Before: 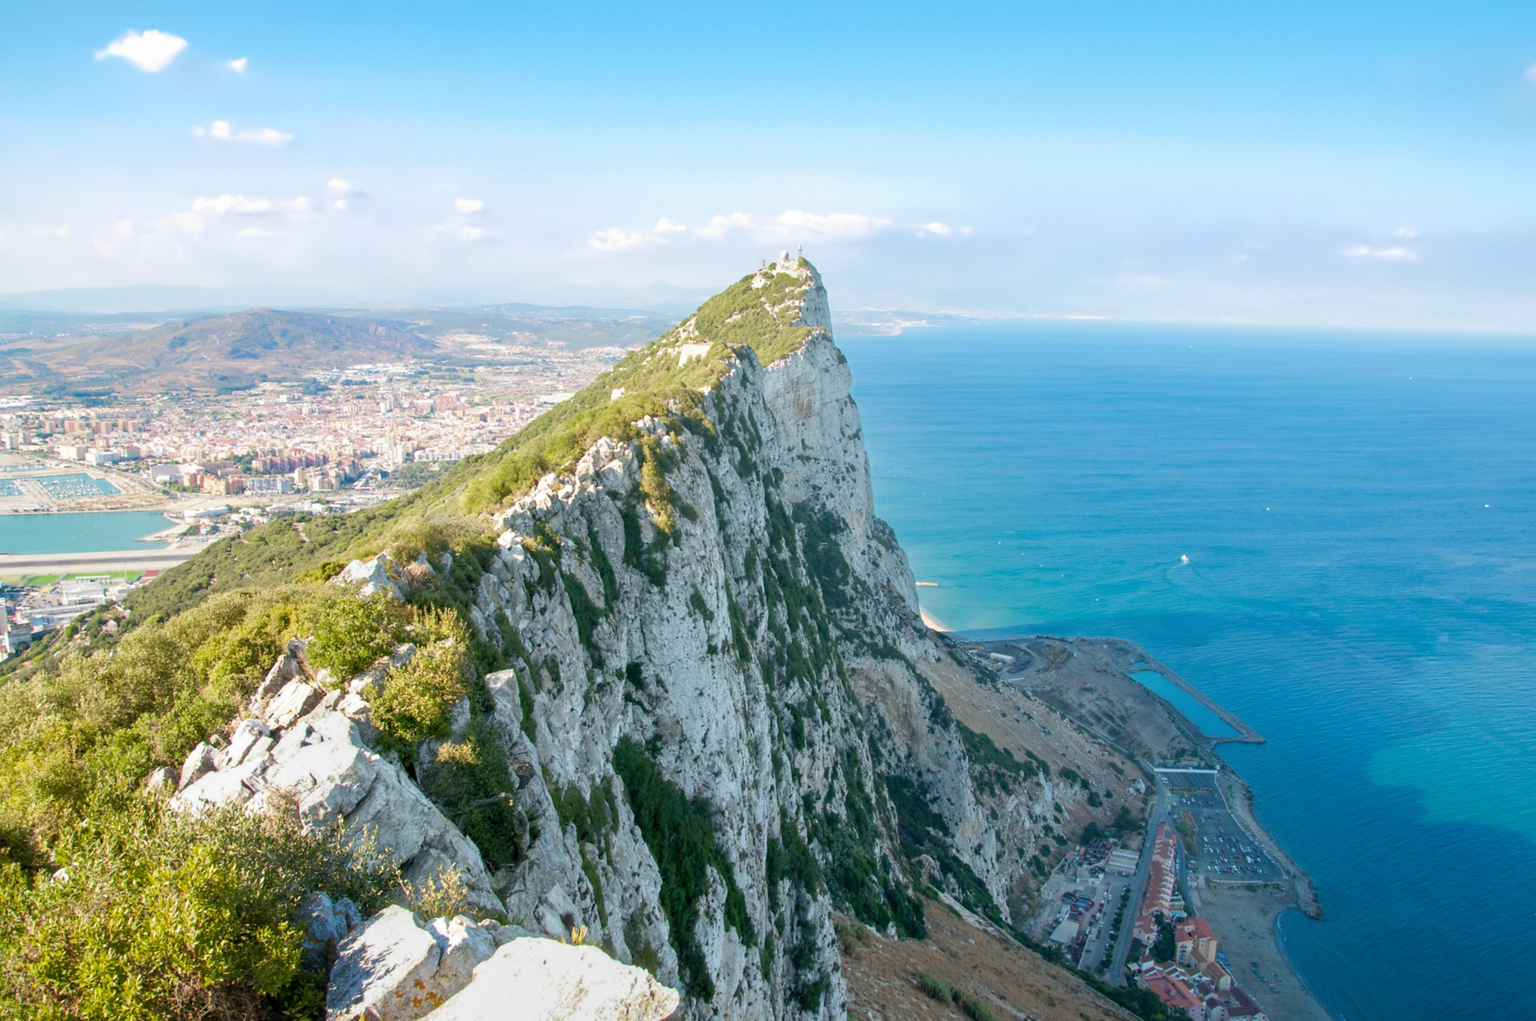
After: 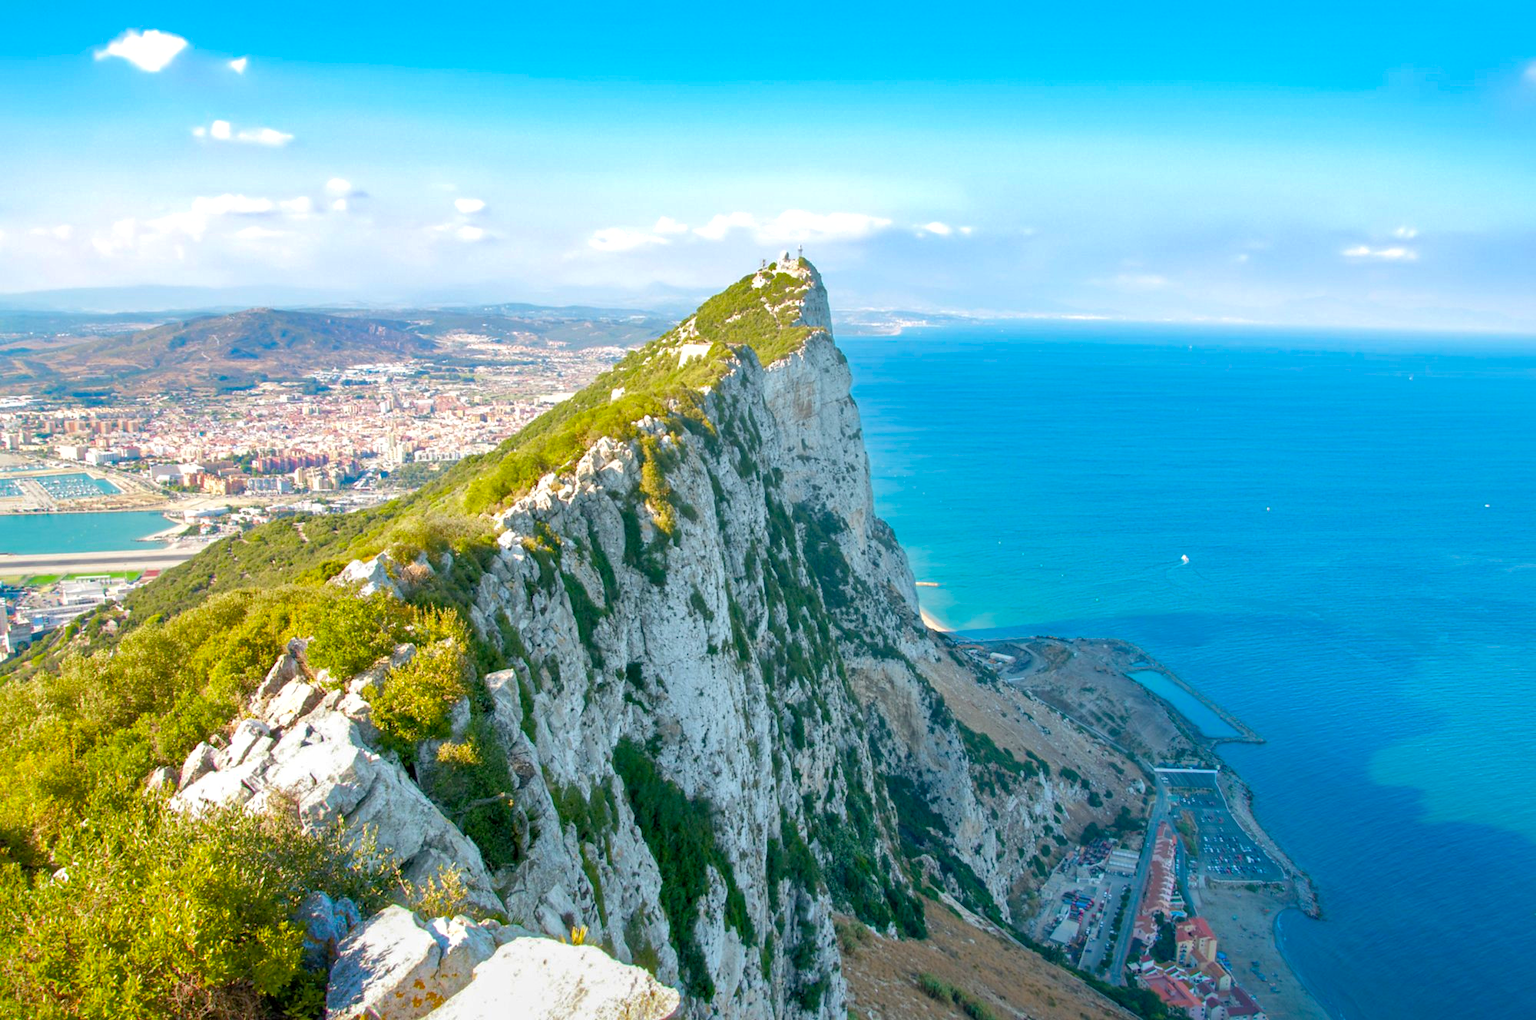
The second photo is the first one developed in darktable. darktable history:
color balance rgb: linear chroma grading › global chroma 14.677%, perceptual saturation grading › global saturation 19.462%
shadows and highlights: on, module defaults
exposure: black level correction 0.001, exposure 0.192 EV, compensate exposure bias true, compensate highlight preservation false
